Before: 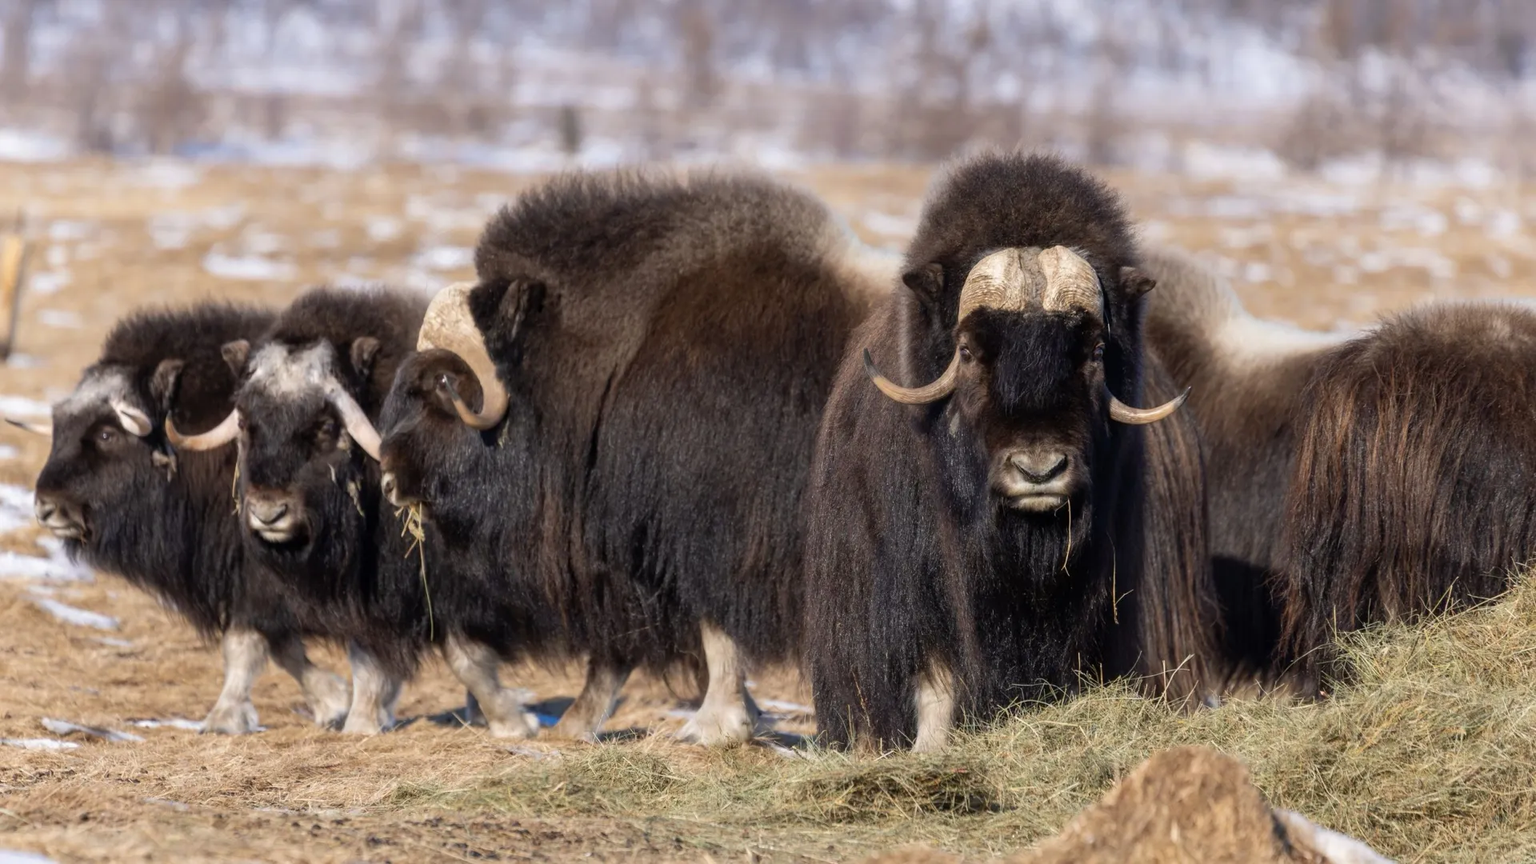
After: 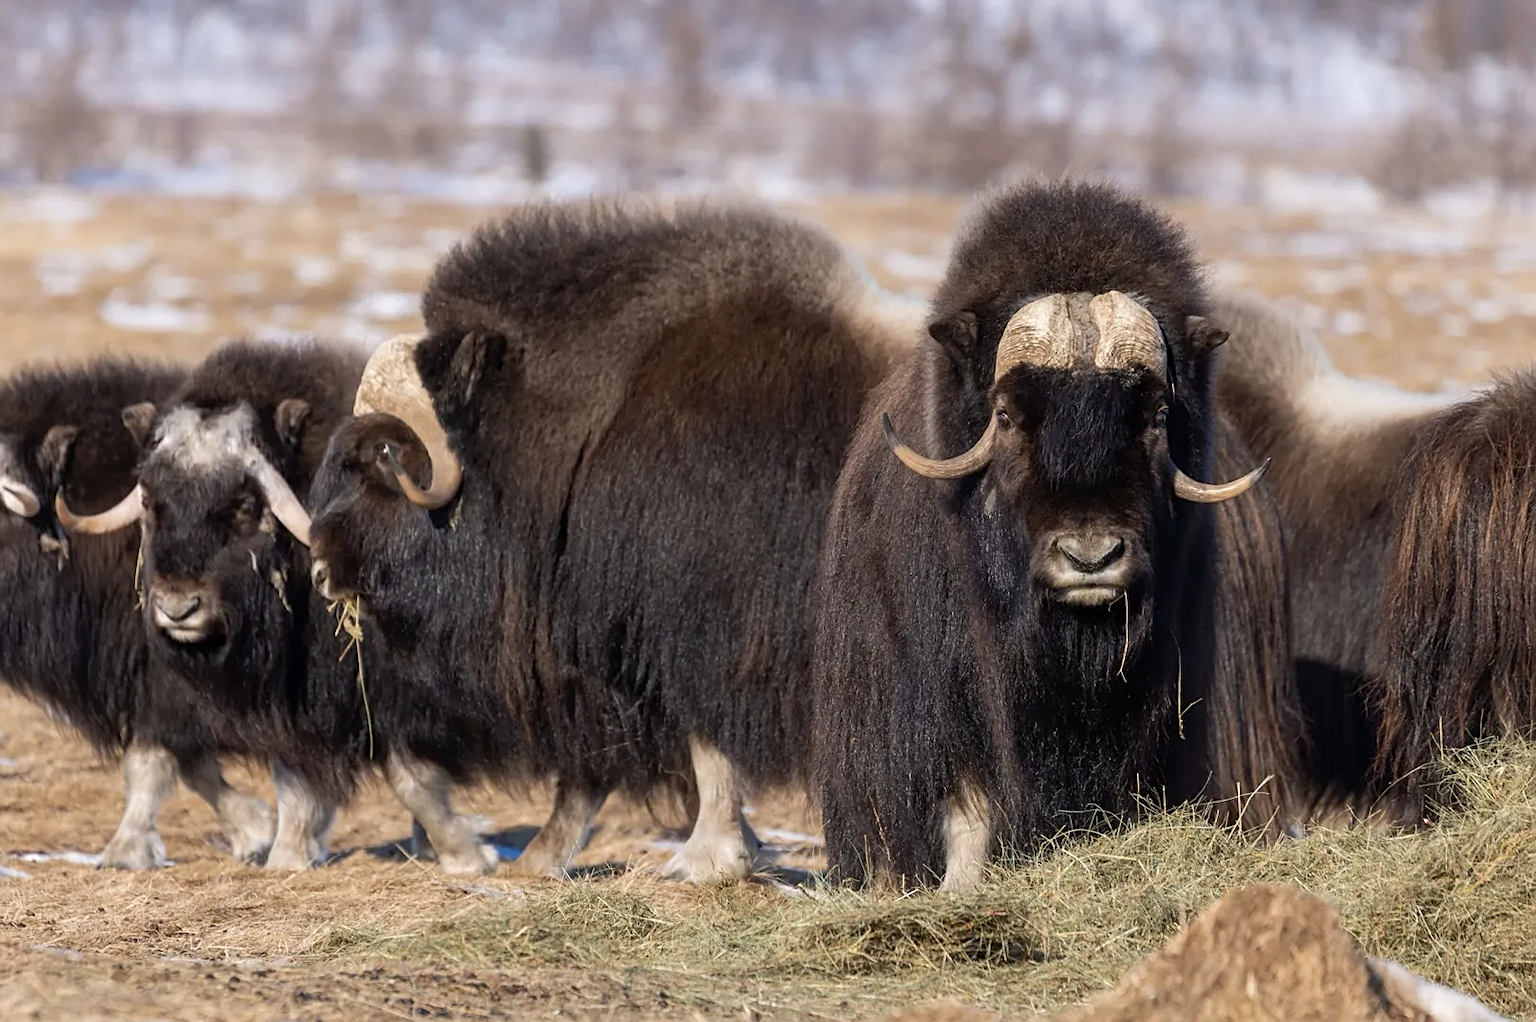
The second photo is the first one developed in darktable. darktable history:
crop: left 7.718%, right 7.844%
sharpen: on, module defaults
